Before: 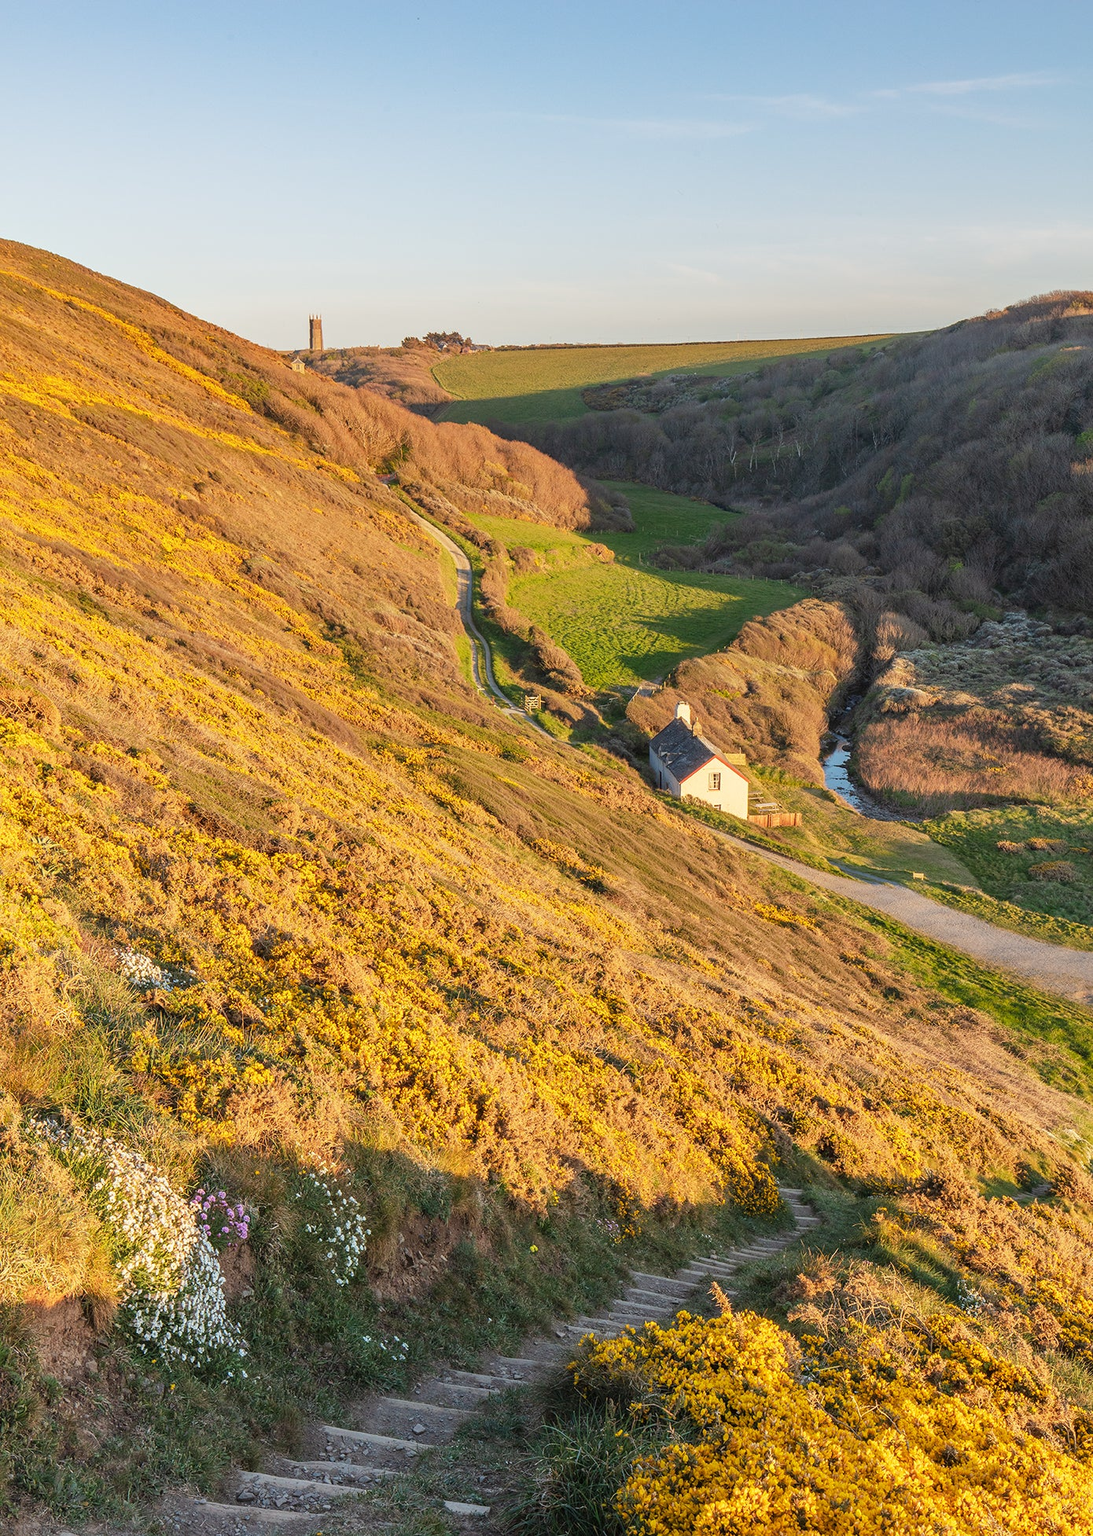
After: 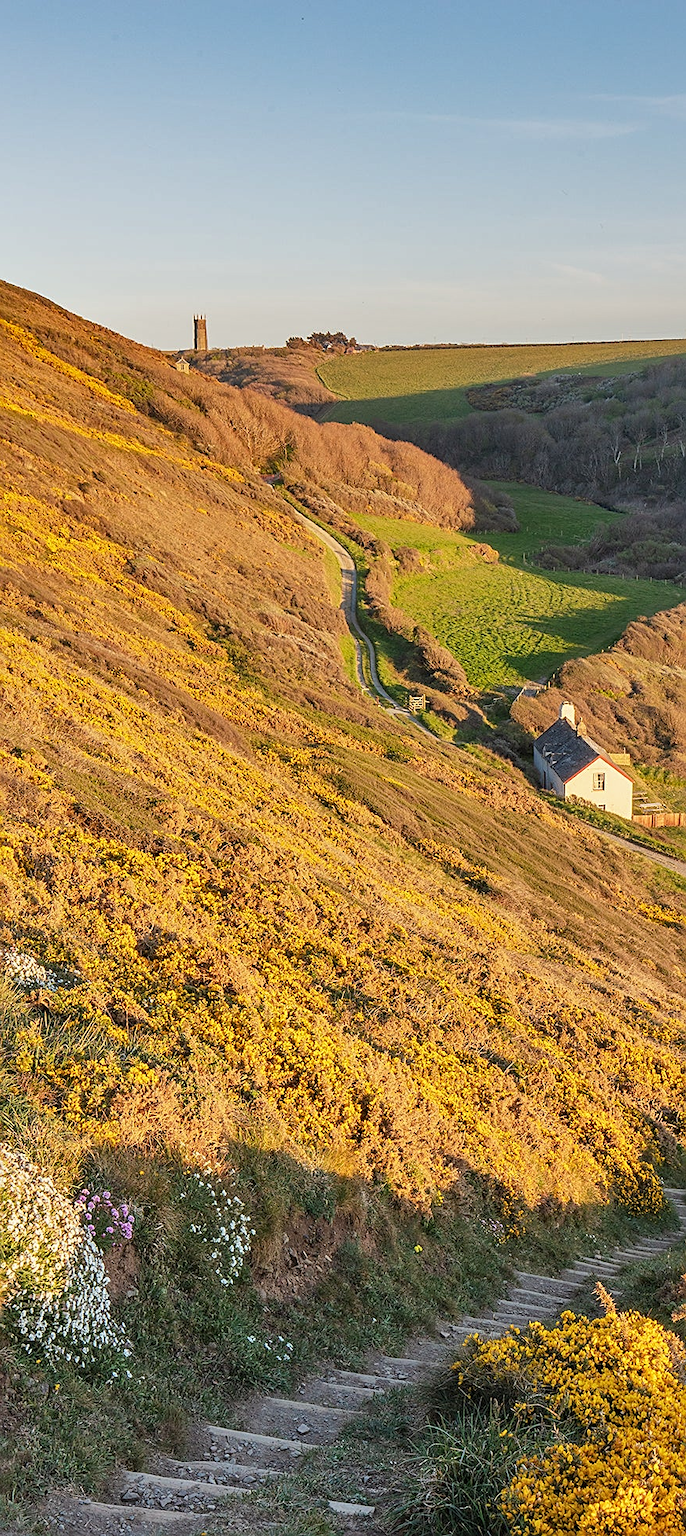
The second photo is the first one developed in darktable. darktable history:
sharpen: on, module defaults
exposure: exposure -0.05 EV
crop: left 10.644%, right 26.528%
shadows and highlights: low approximation 0.01, soften with gaussian
